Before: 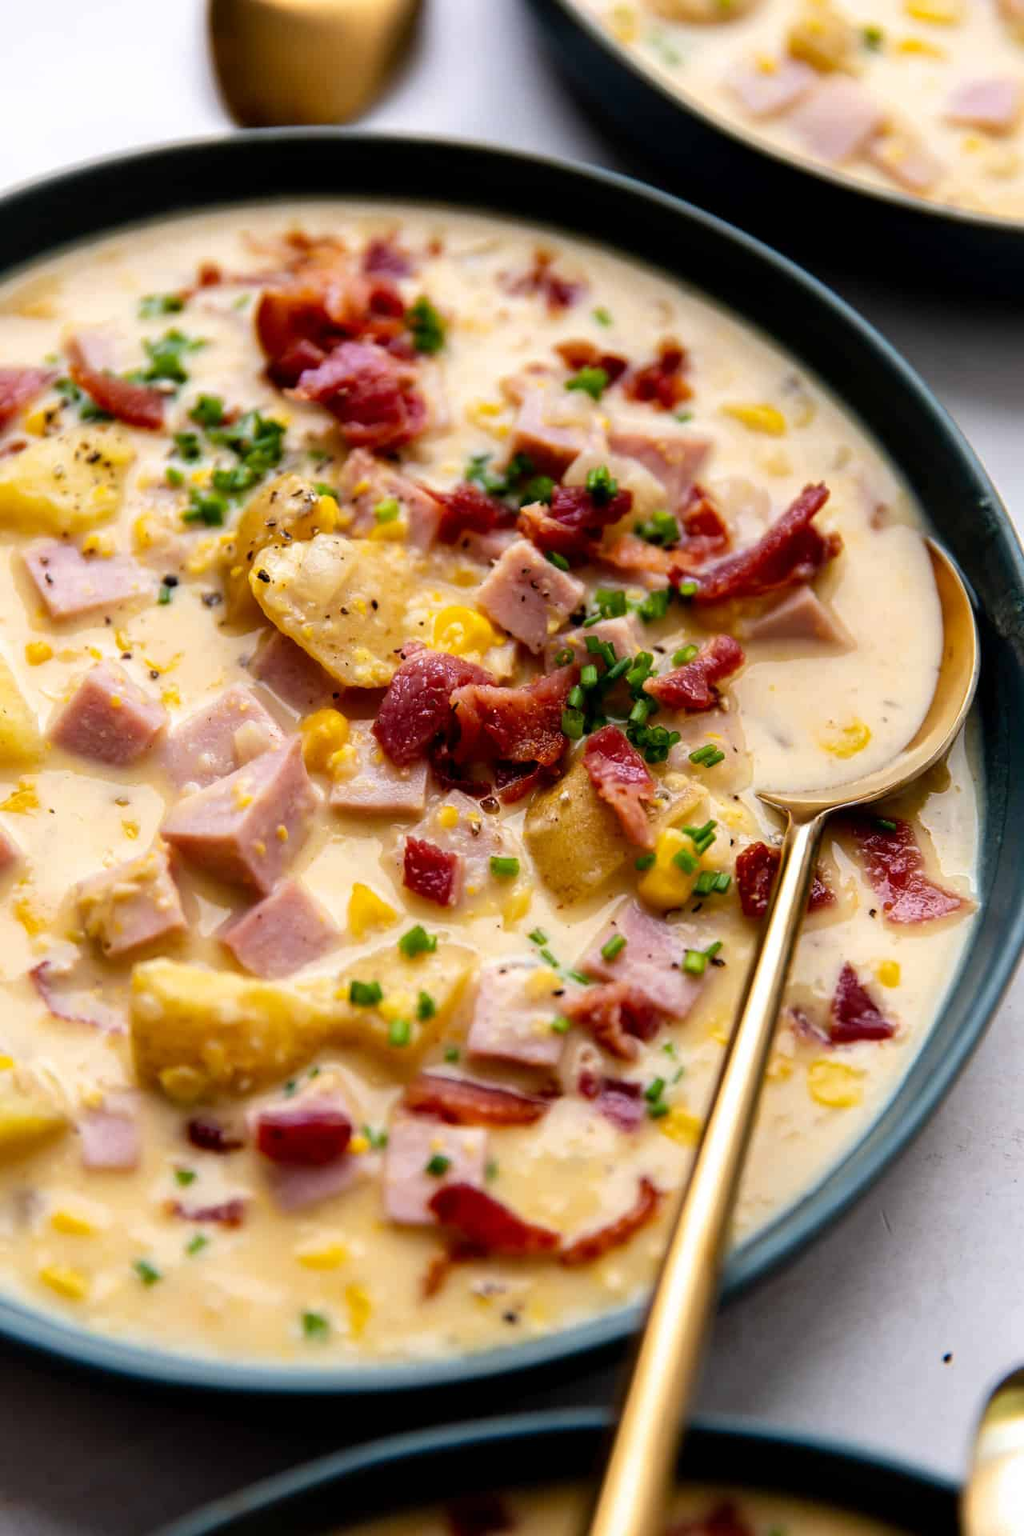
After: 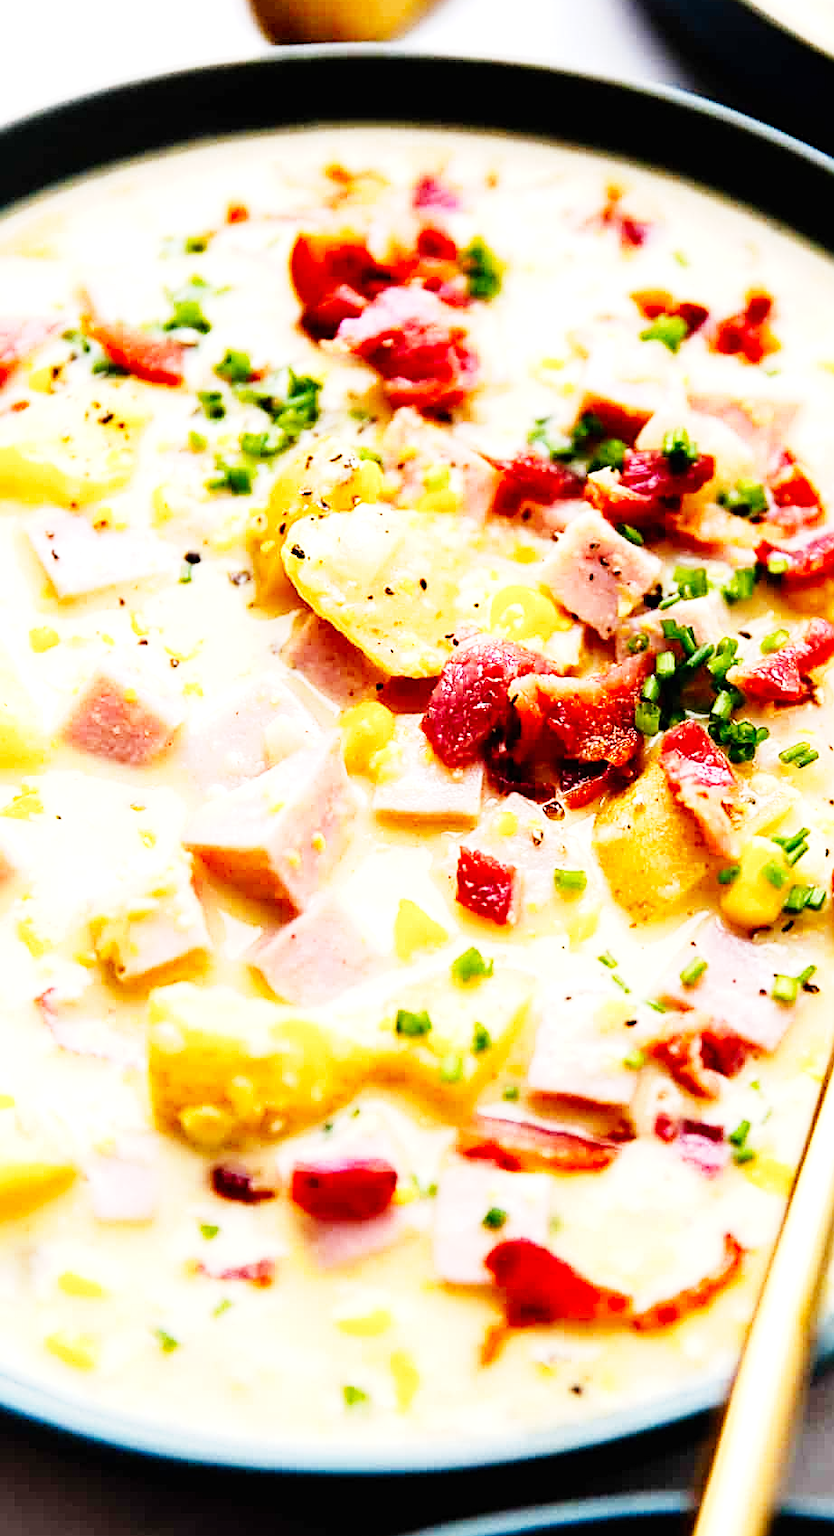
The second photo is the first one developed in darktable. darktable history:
sharpen: radius 2.57, amount 0.694
crop: top 5.753%, right 27.837%, bottom 5.714%
exposure: black level correction 0, exposure 0.697 EV, compensate highlight preservation false
base curve: curves: ch0 [(0, 0) (0, 0.001) (0.001, 0.001) (0.004, 0.002) (0.007, 0.004) (0.015, 0.013) (0.033, 0.045) (0.052, 0.096) (0.075, 0.17) (0.099, 0.241) (0.163, 0.42) (0.219, 0.55) (0.259, 0.616) (0.327, 0.722) (0.365, 0.765) (0.522, 0.873) (0.547, 0.881) (0.689, 0.919) (0.826, 0.952) (1, 1)], preserve colors none
